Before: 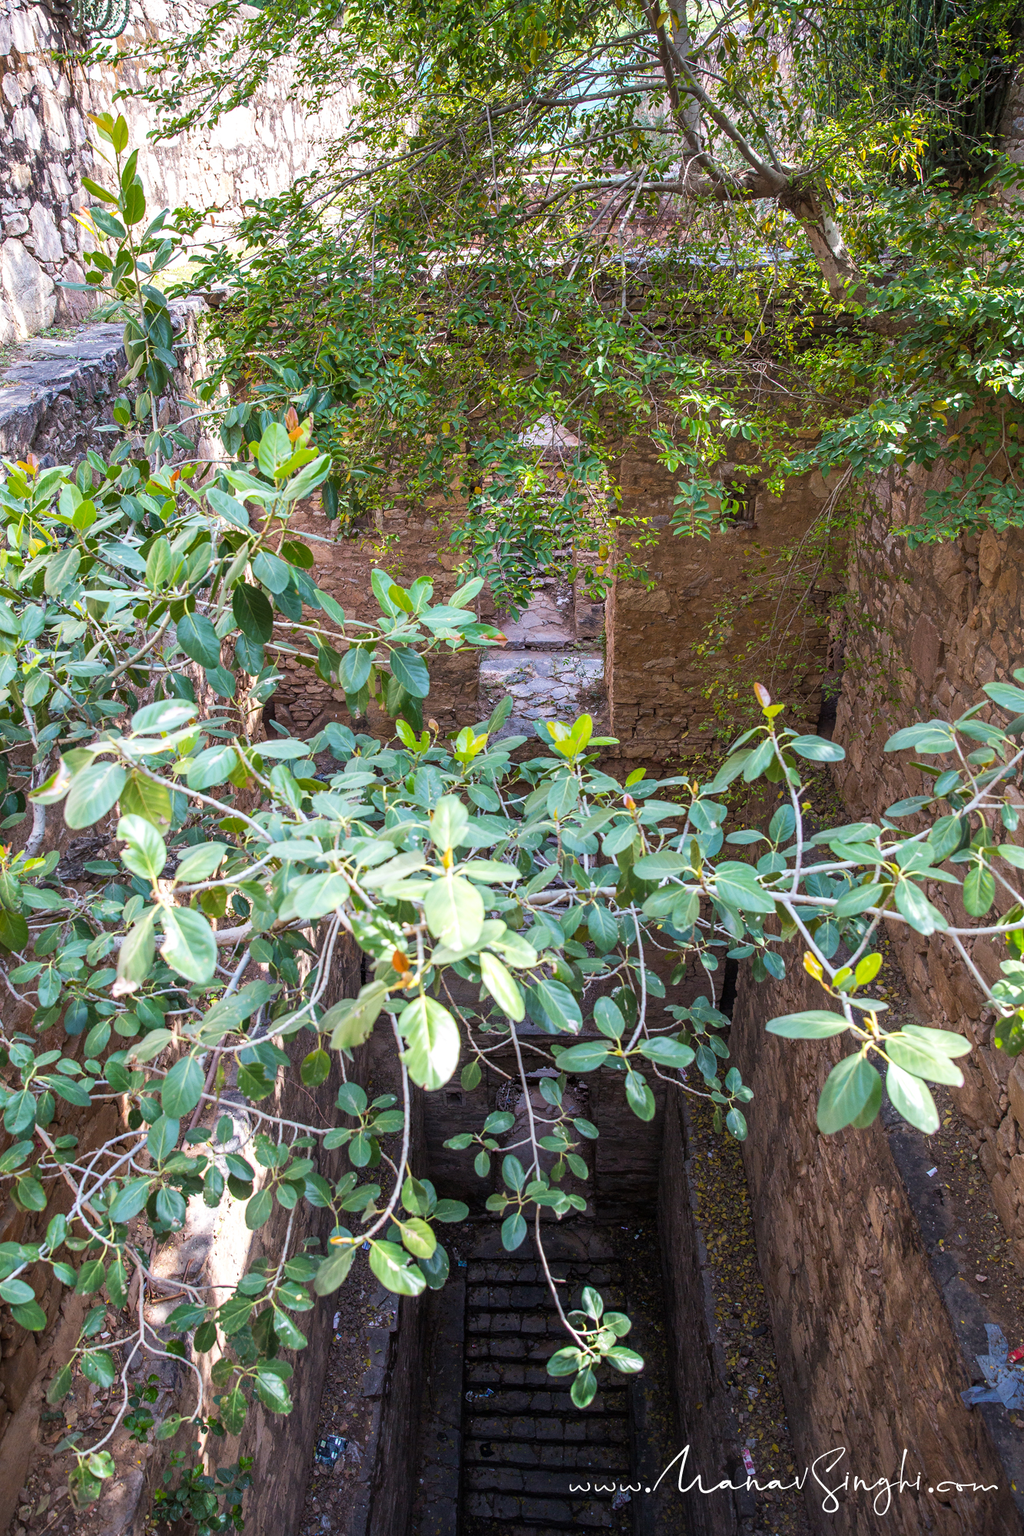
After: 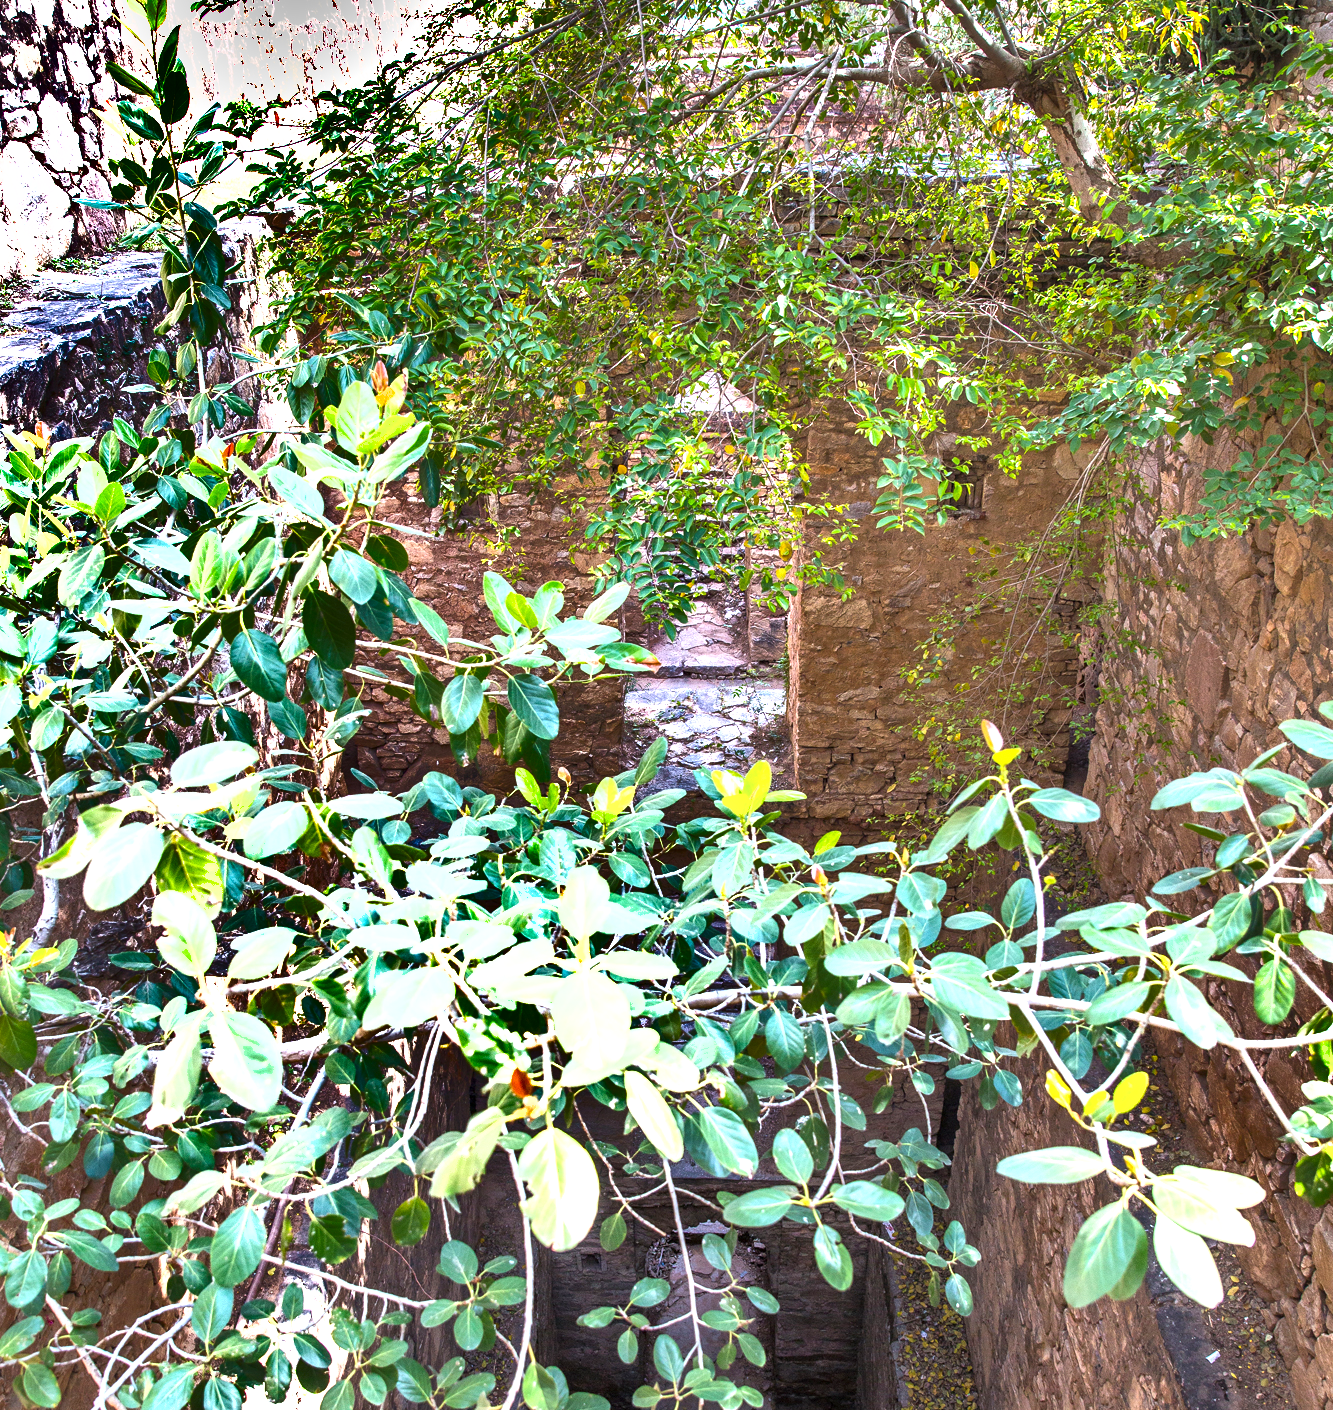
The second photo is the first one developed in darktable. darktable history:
crop and rotate: top 8.468%, bottom 21.021%
shadows and highlights: shadows 24.25, highlights -76.65, soften with gaussian
exposure: exposure 1.154 EV, compensate highlight preservation false
